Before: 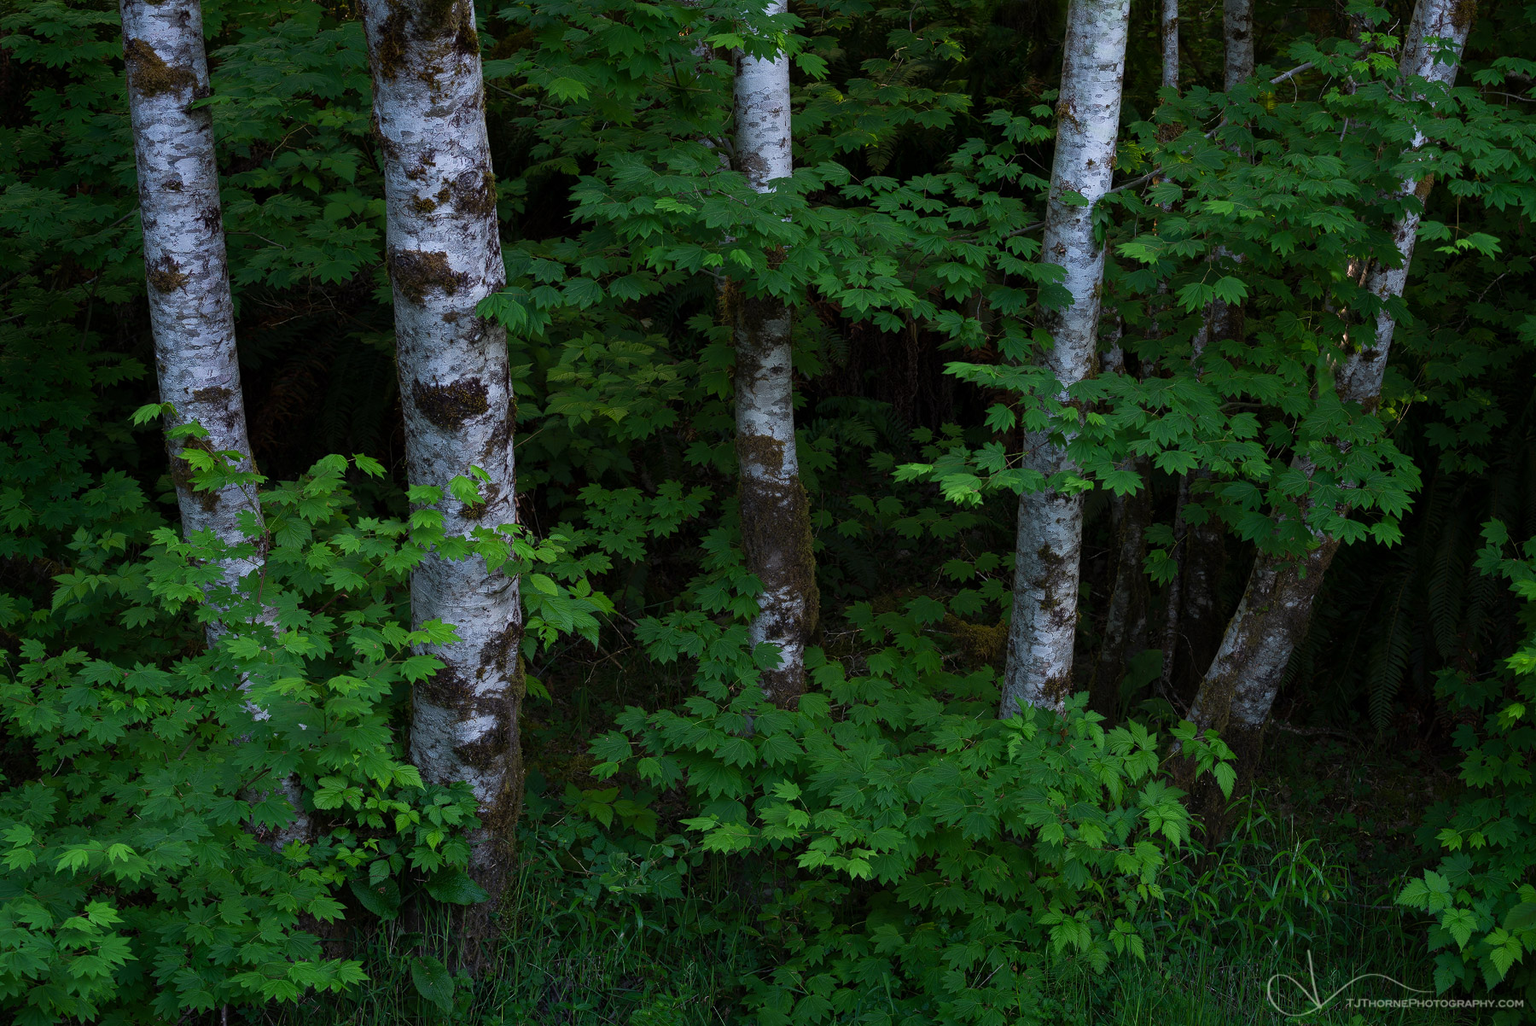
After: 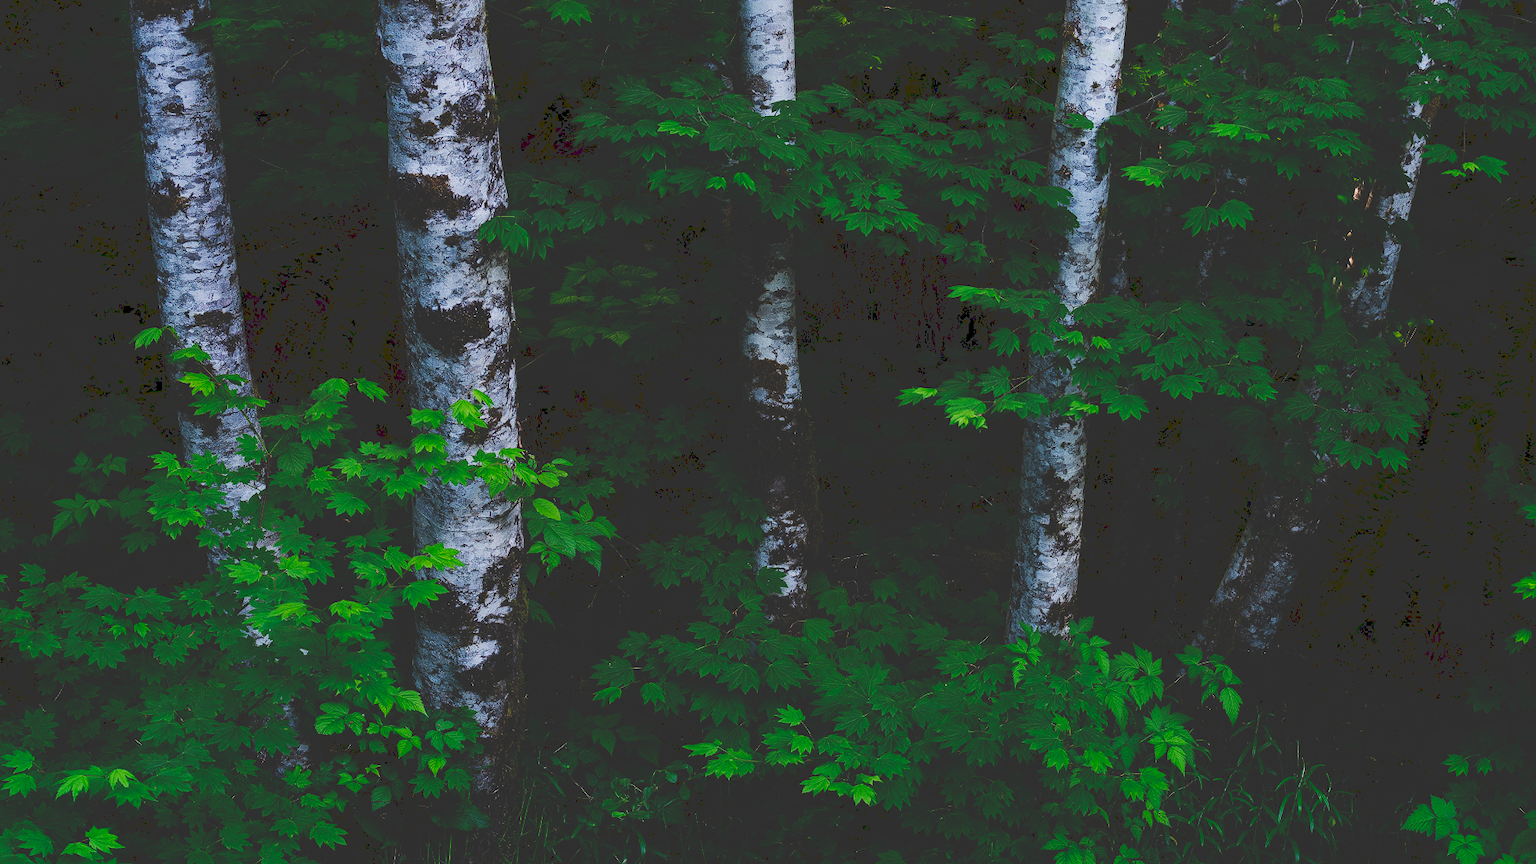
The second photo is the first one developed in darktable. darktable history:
crop: top 7.625%, bottom 8.027%
tone curve: curves: ch0 [(0, 0) (0.003, 0.195) (0.011, 0.196) (0.025, 0.196) (0.044, 0.196) (0.069, 0.196) (0.1, 0.196) (0.136, 0.197) (0.177, 0.207) (0.224, 0.224) (0.277, 0.268) (0.335, 0.336) (0.399, 0.424) (0.468, 0.533) (0.543, 0.632) (0.623, 0.715) (0.709, 0.789) (0.801, 0.85) (0.898, 0.906) (1, 1)], preserve colors none
